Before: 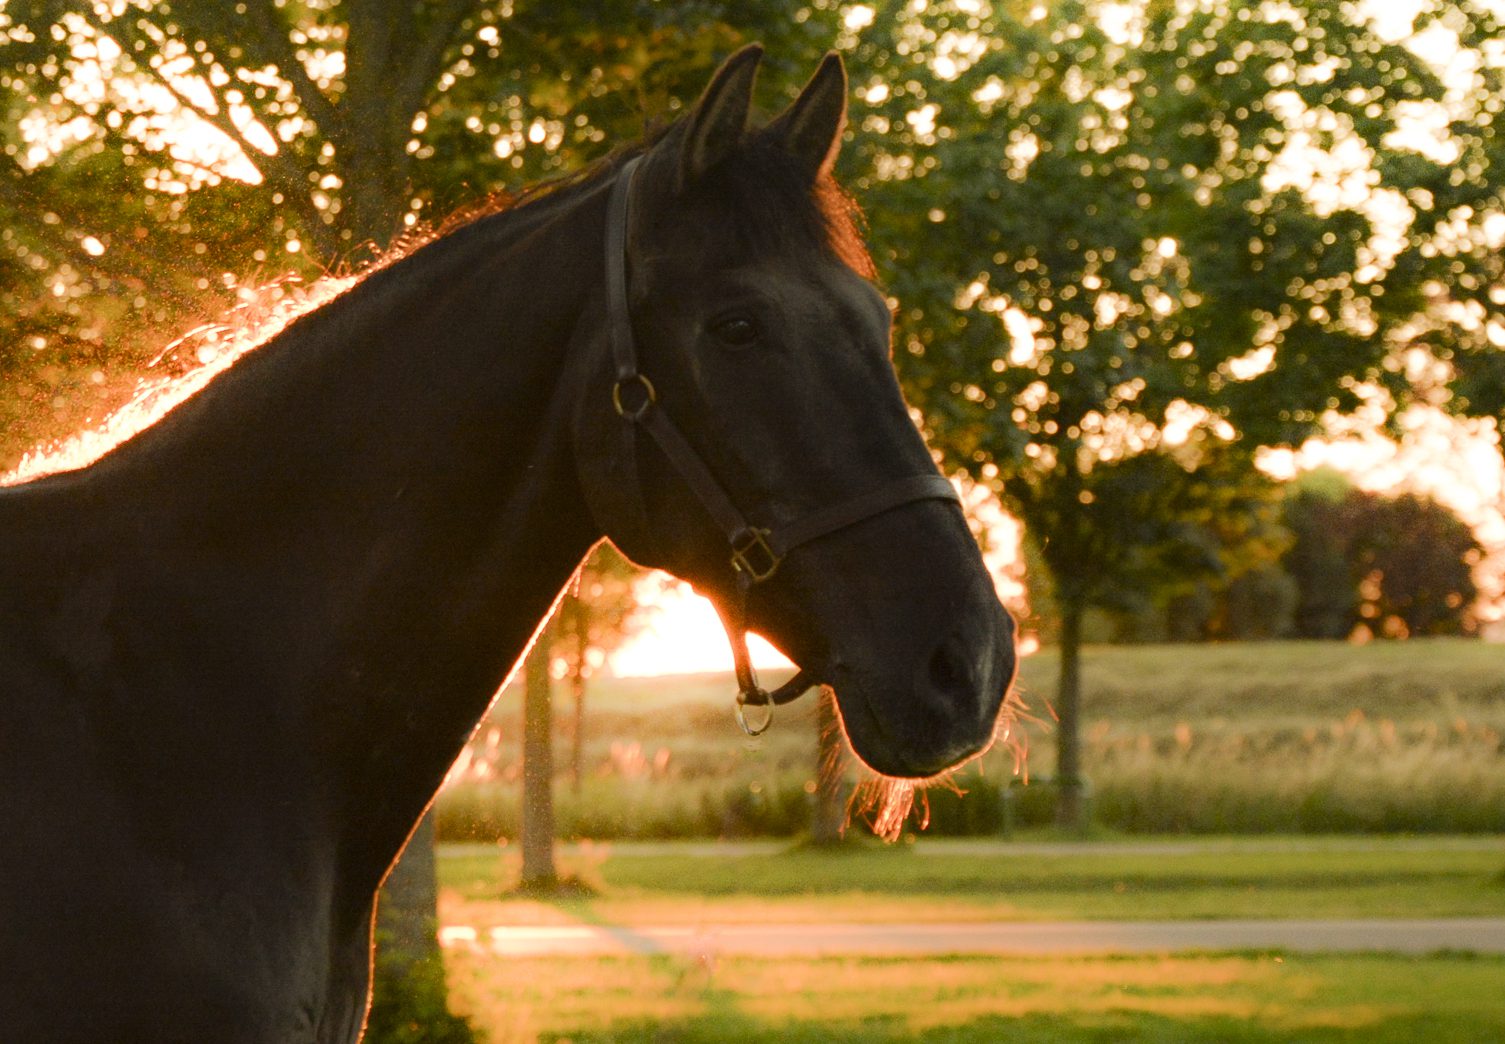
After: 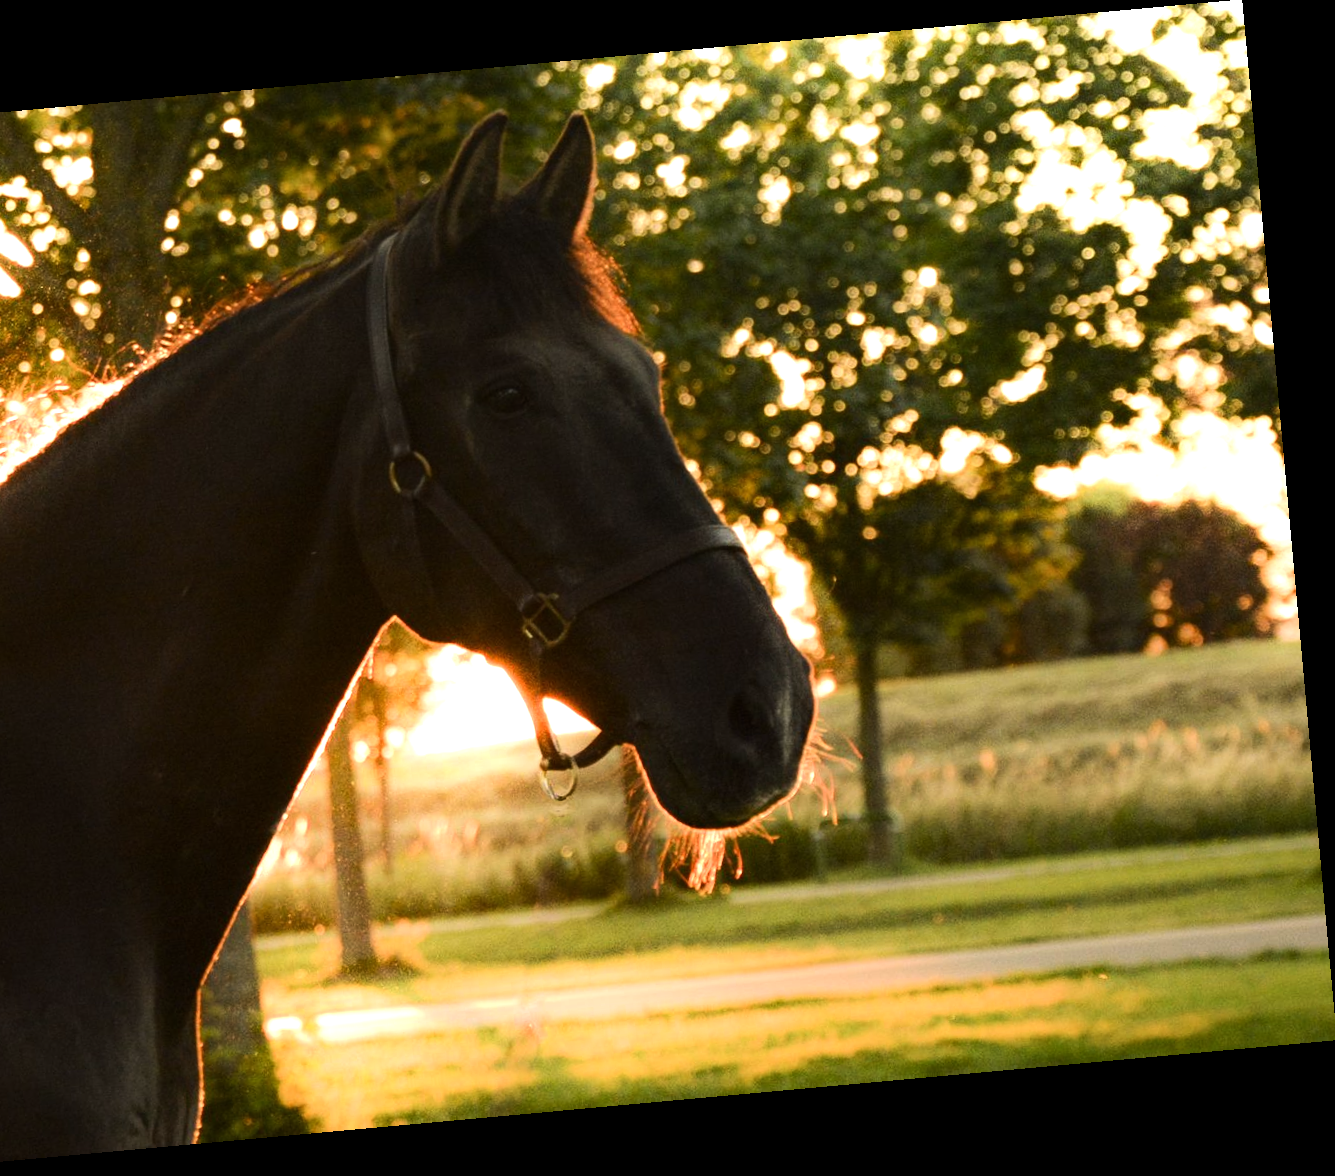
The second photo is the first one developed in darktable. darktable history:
rotate and perspective: rotation -5.2°, automatic cropping off
tone equalizer: -8 EV -0.75 EV, -7 EV -0.7 EV, -6 EV -0.6 EV, -5 EV -0.4 EV, -3 EV 0.4 EV, -2 EV 0.6 EV, -1 EV 0.7 EV, +0 EV 0.75 EV, edges refinement/feathering 500, mask exposure compensation -1.57 EV, preserve details no
crop: left 16.145%
